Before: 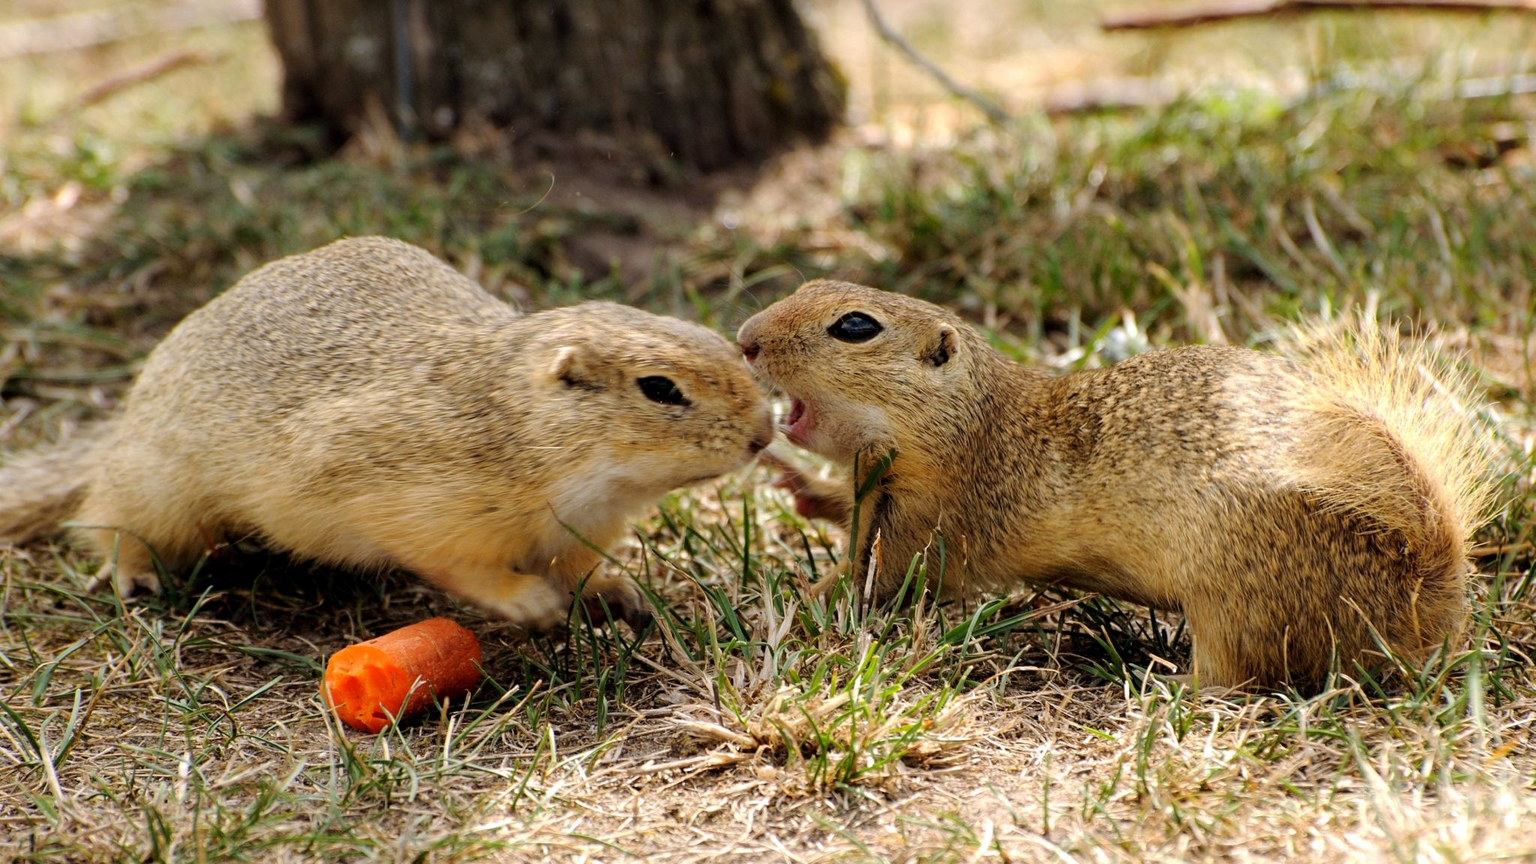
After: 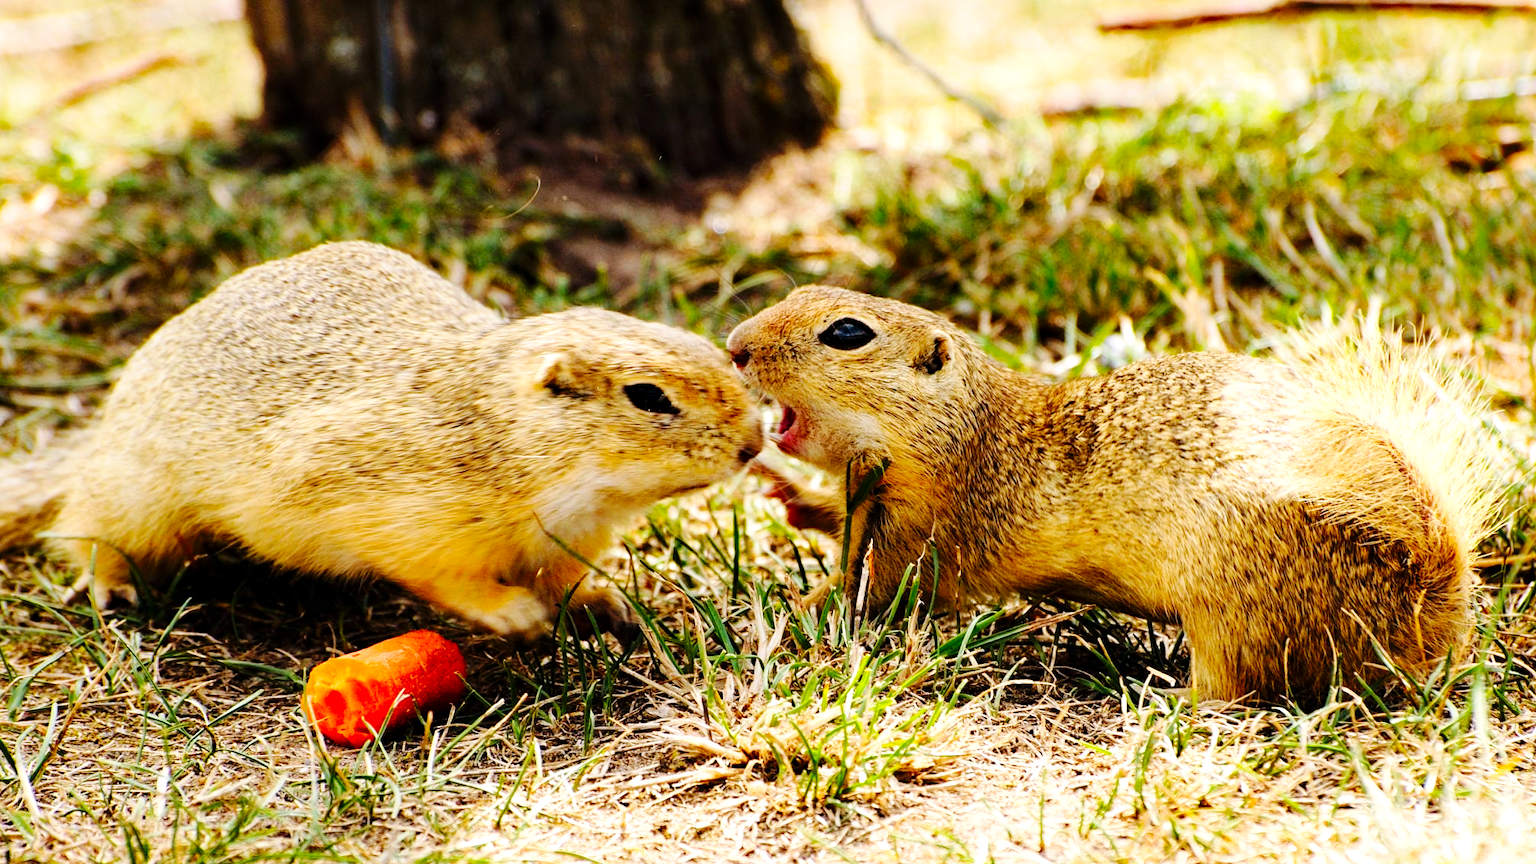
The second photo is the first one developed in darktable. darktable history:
contrast brightness saturation: contrast 0.077, saturation 0.199
tone equalizer: -8 EV -0.385 EV, -7 EV -0.368 EV, -6 EV -0.358 EV, -5 EV -0.187 EV, -3 EV 0.194 EV, -2 EV 0.317 EV, -1 EV 0.39 EV, +0 EV 0.446 EV
crop: left 1.634%, right 0.285%, bottom 1.868%
haze removal: compatibility mode true, adaptive false
base curve: curves: ch0 [(0, 0) (0.036, 0.025) (0.121, 0.166) (0.206, 0.329) (0.605, 0.79) (1, 1)], preserve colors none
